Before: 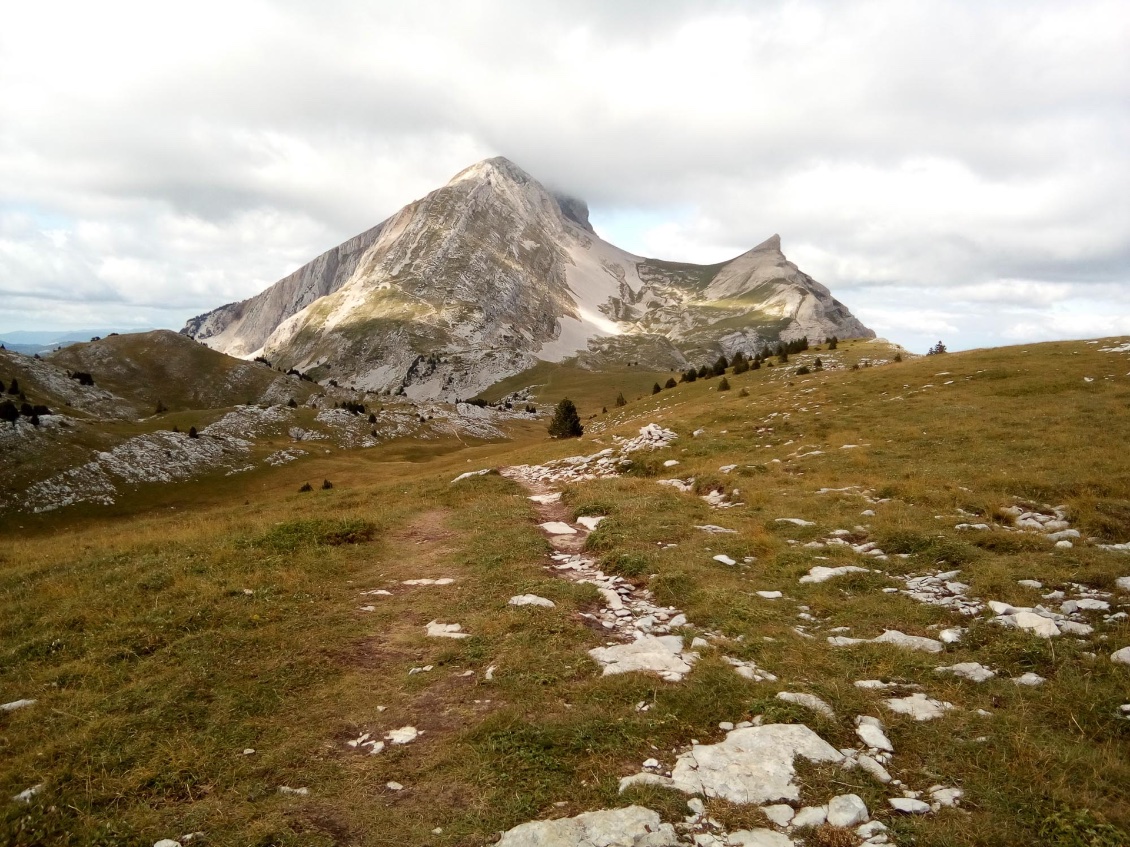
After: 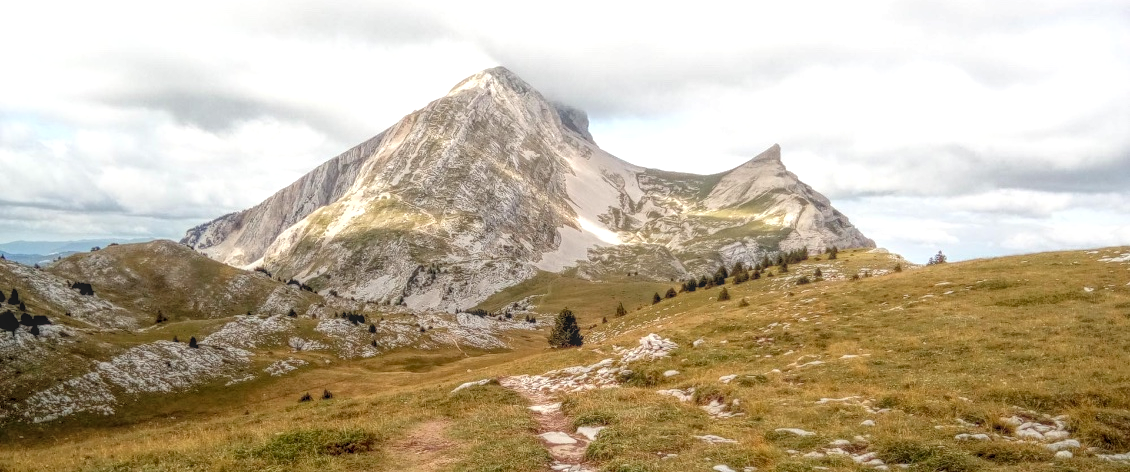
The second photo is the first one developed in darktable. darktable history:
levels: levels [0, 0.48, 0.961]
crop and rotate: top 10.627%, bottom 33.641%
local contrast: highlights 20%, shadows 30%, detail 200%, midtone range 0.2
exposure: black level correction 0.005, exposure 0.002 EV, compensate highlight preservation false
contrast brightness saturation: brightness 0.151
